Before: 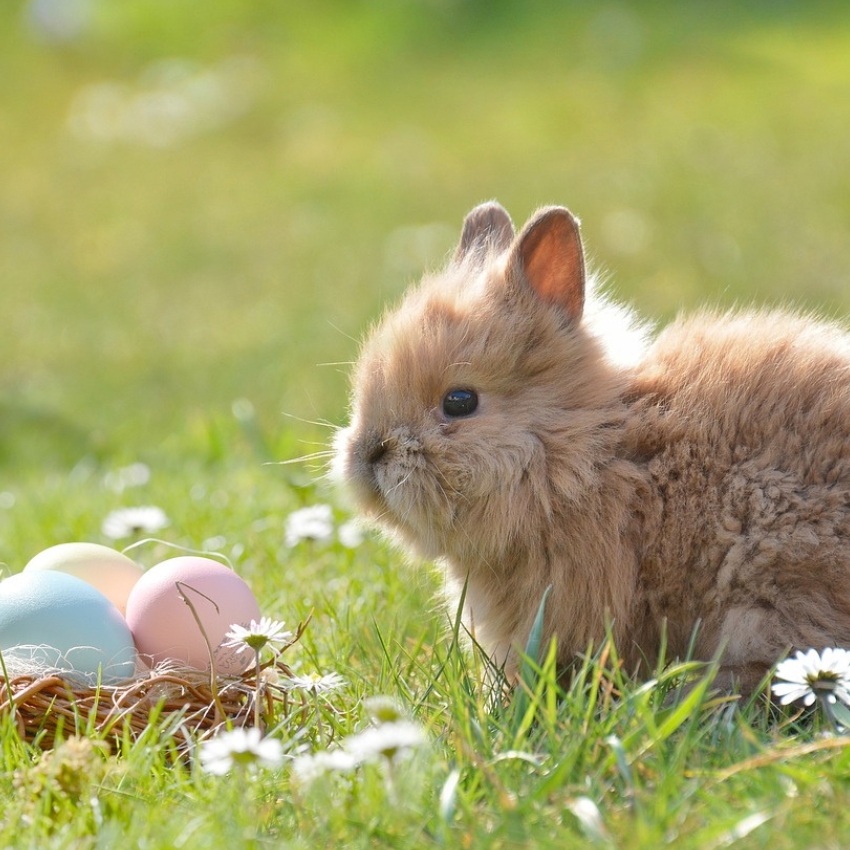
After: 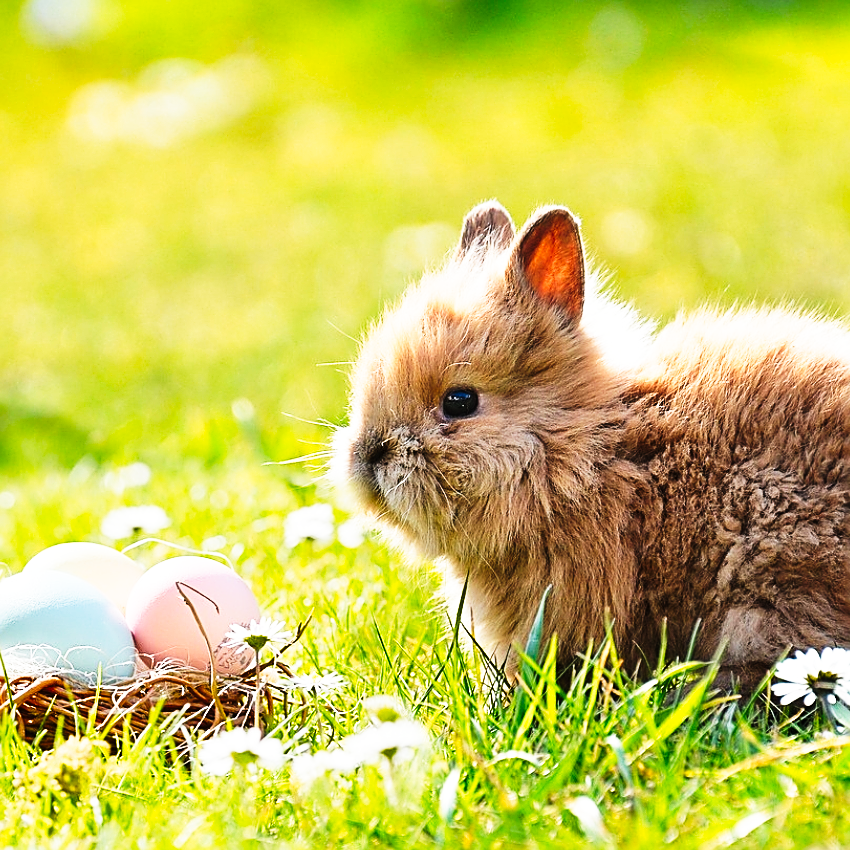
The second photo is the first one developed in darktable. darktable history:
tone curve: curves: ch0 [(0, 0) (0.003, 0.003) (0.011, 0.006) (0.025, 0.01) (0.044, 0.016) (0.069, 0.02) (0.1, 0.025) (0.136, 0.034) (0.177, 0.051) (0.224, 0.08) (0.277, 0.131) (0.335, 0.209) (0.399, 0.328) (0.468, 0.47) (0.543, 0.629) (0.623, 0.788) (0.709, 0.903) (0.801, 0.965) (0.898, 0.989) (1, 1)], preserve colors none
sharpen: amount 0.901
